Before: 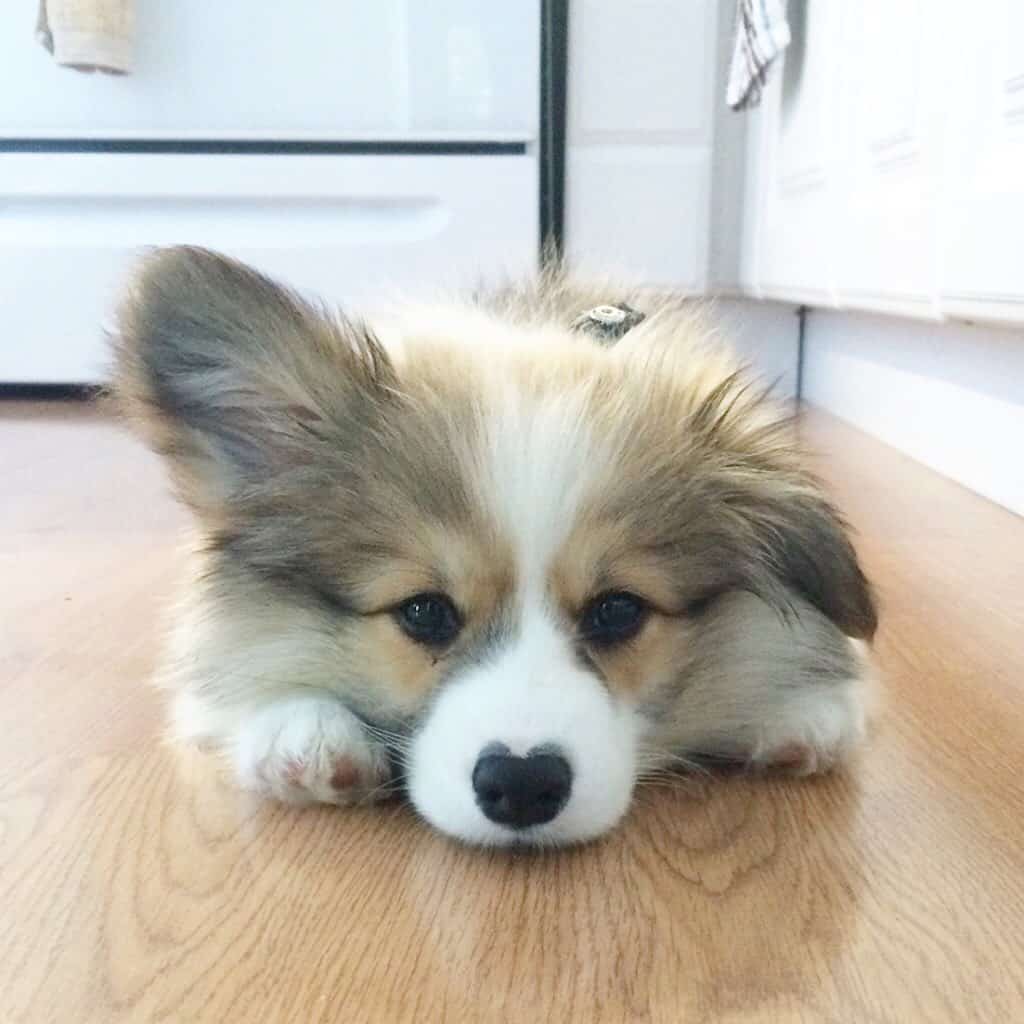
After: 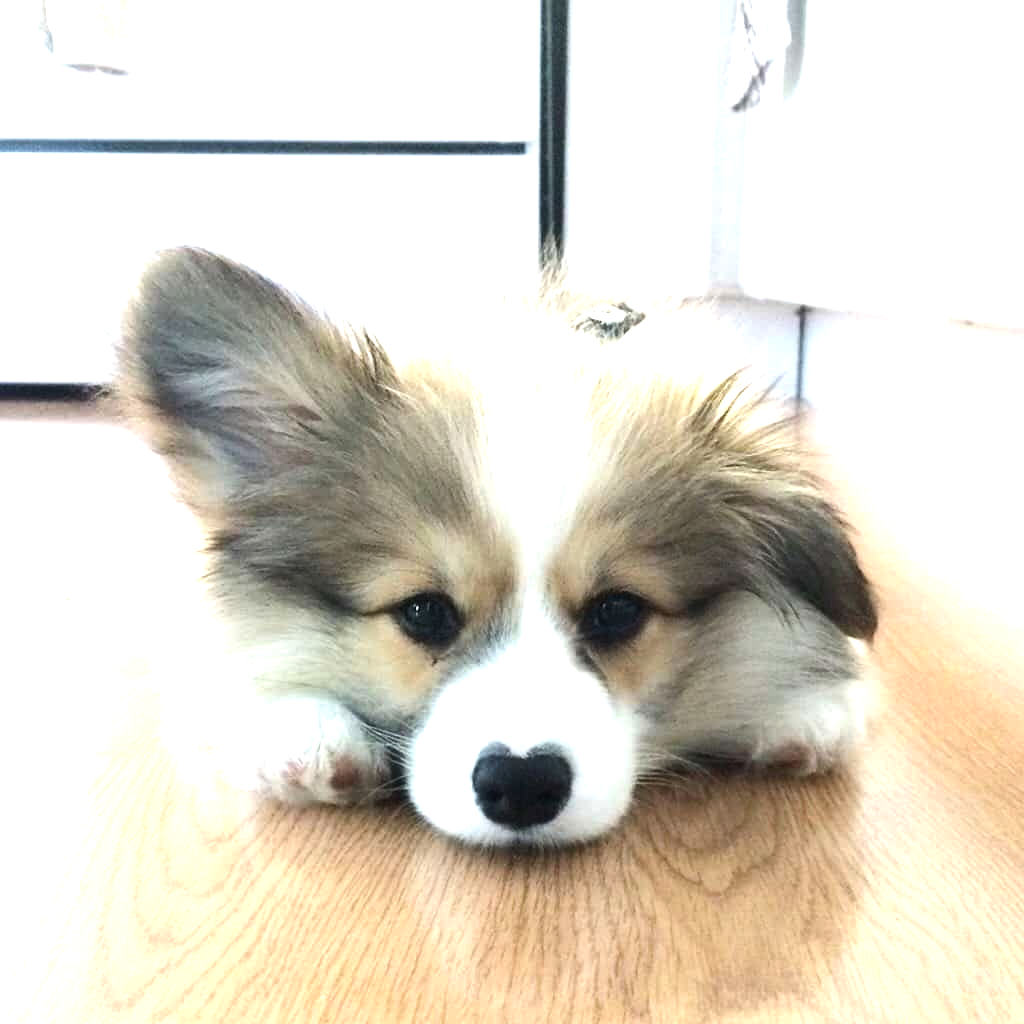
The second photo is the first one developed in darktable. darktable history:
tone equalizer: -8 EV -1.1 EV, -7 EV -1.04 EV, -6 EV -0.857 EV, -5 EV -0.57 EV, -3 EV 0.586 EV, -2 EV 0.869 EV, -1 EV 0.996 EV, +0 EV 1.07 EV, edges refinement/feathering 500, mask exposure compensation -1.57 EV, preserve details guided filter
